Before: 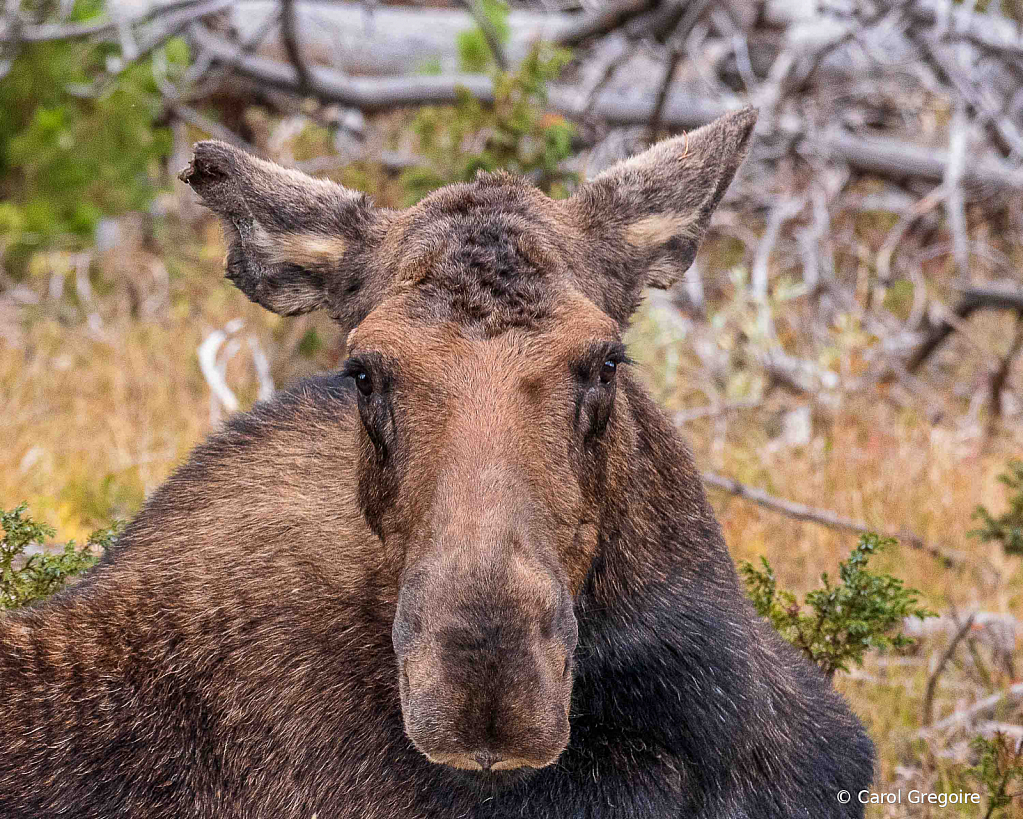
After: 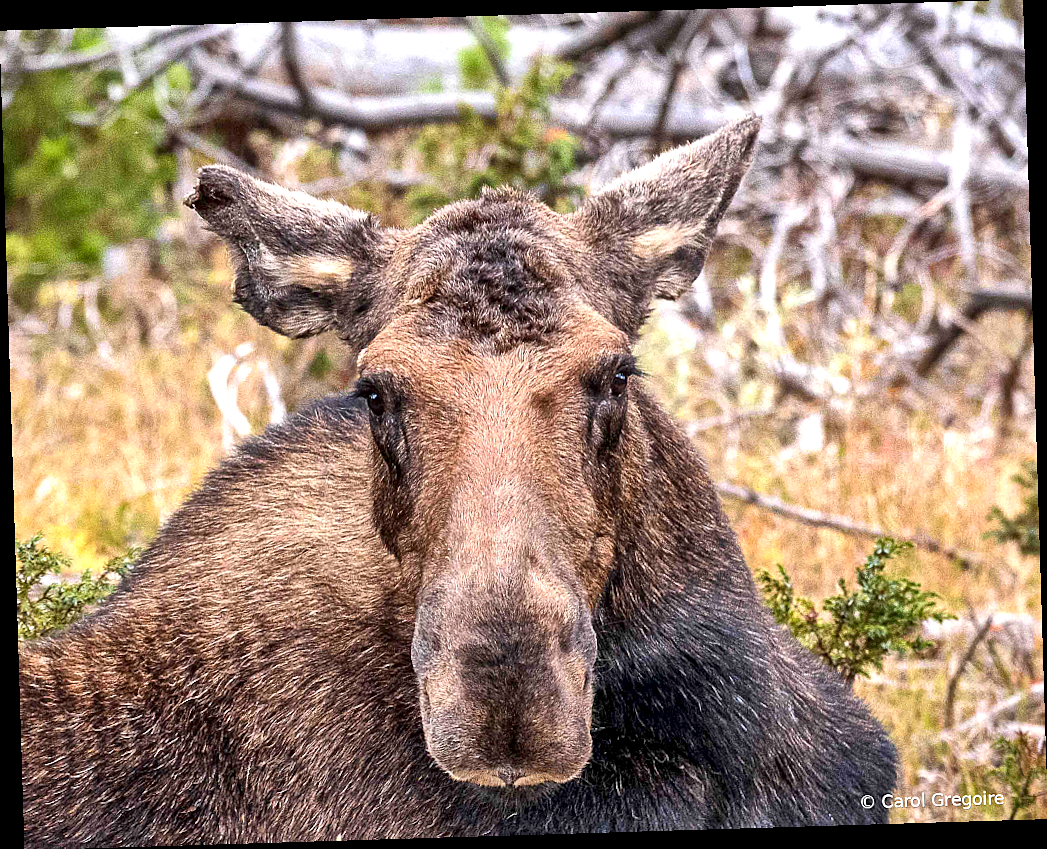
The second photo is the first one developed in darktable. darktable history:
exposure: exposure 0.6 EV, compensate highlight preservation false
rotate and perspective: rotation -1.75°, automatic cropping off
local contrast: mode bilateral grid, contrast 25, coarseness 60, detail 151%, midtone range 0.2
sharpen: amount 0.2
